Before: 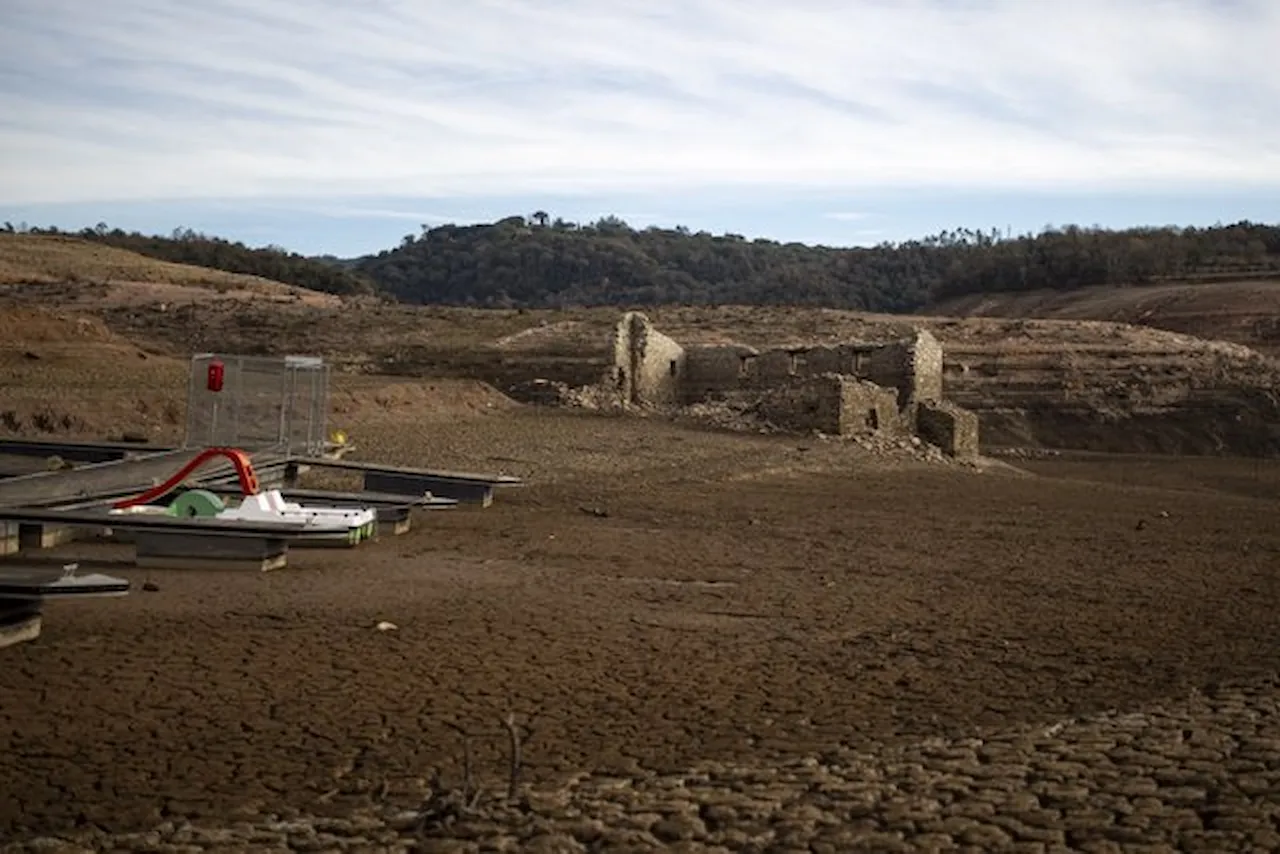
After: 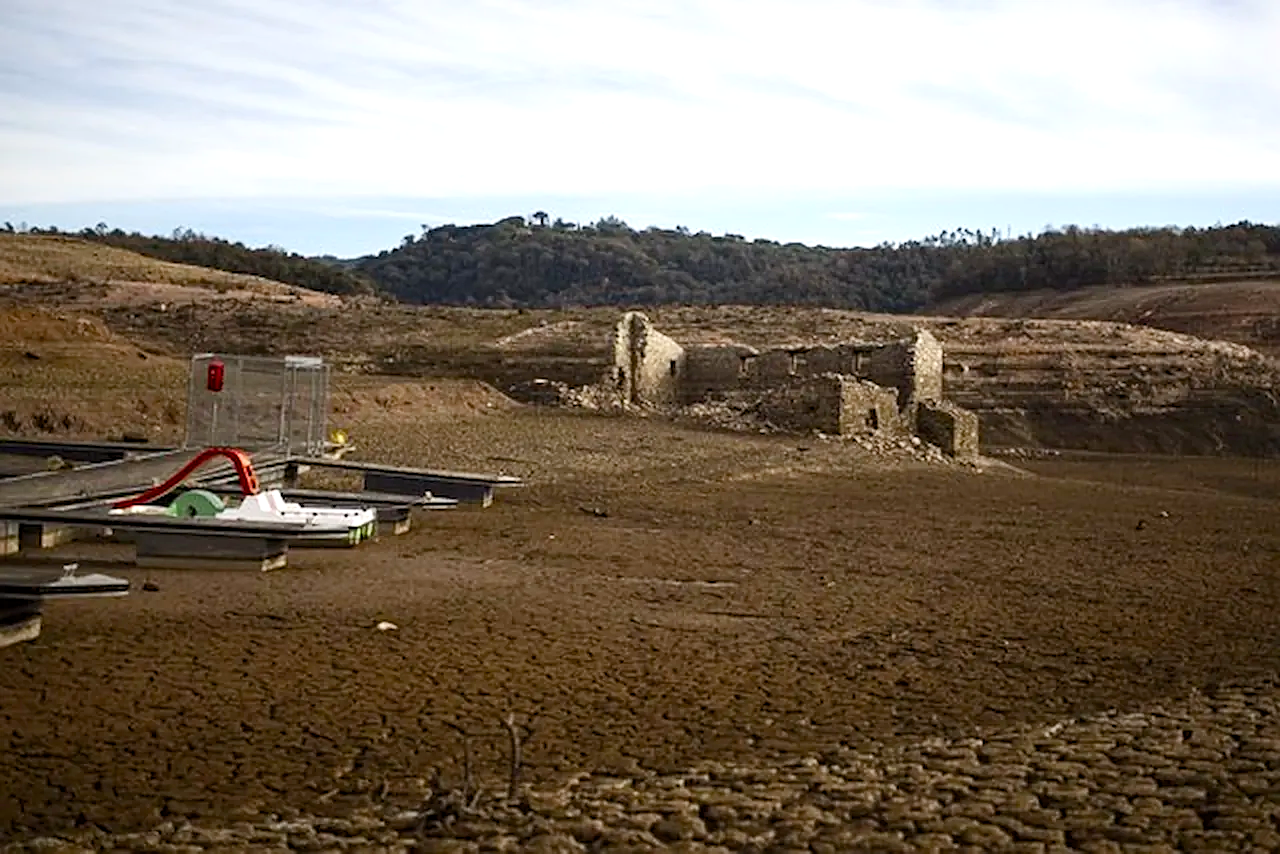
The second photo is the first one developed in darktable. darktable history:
sharpen: on, module defaults
exposure: exposure 0.337 EV, compensate exposure bias true, compensate highlight preservation false
contrast brightness saturation: contrast 0.152, brightness 0.044
color balance rgb: perceptual saturation grading › global saturation 20%, perceptual saturation grading › highlights -24.825%, perceptual saturation grading › shadows 24.951%
